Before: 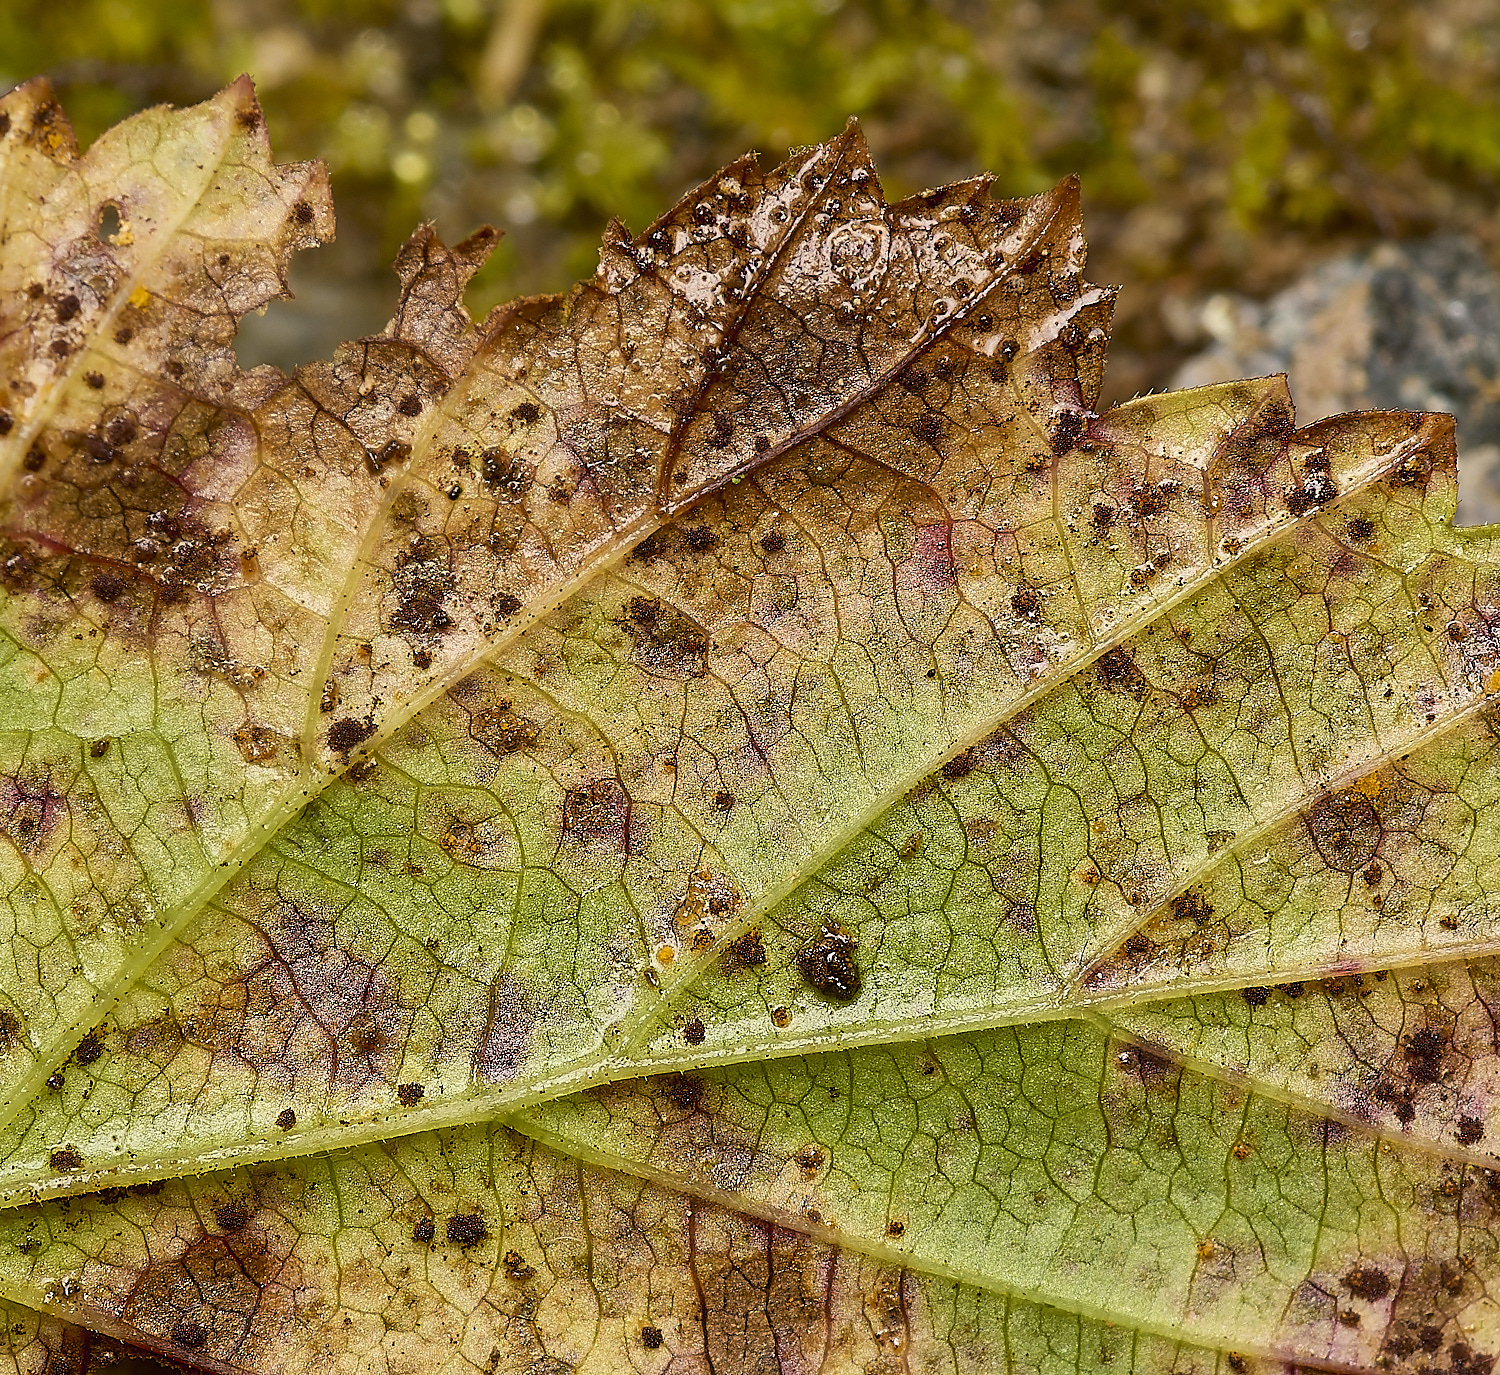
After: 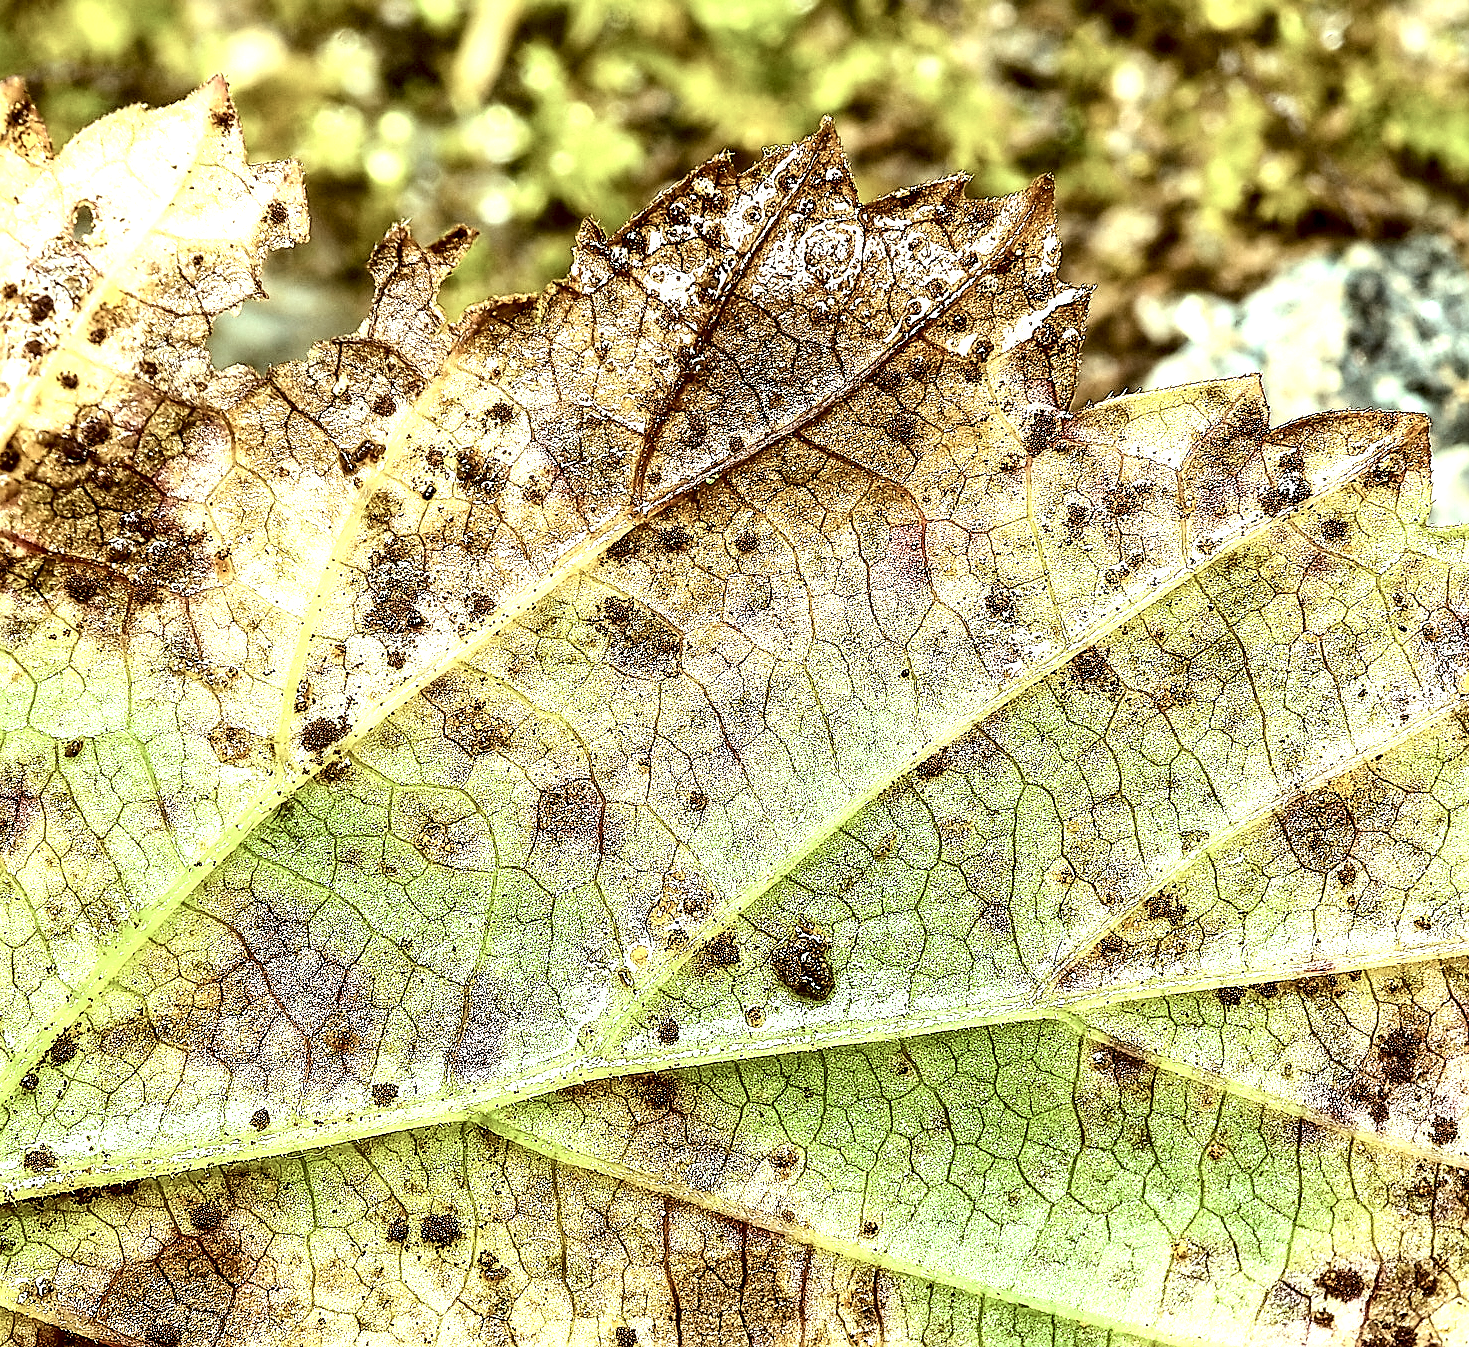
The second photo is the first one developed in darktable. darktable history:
exposure: black level correction 0, exposure 1.45 EV, compensate exposure bias true, compensate highlight preservation false
color balance rgb: shadows lift › chroma 7.23%, shadows lift › hue 246.48°, highlights gain › chroma 5.38%, highlights gain › hue 196.93°, white fulcrum 1 EV
sharpen: on, module defaults
crop: left 1.743%, right 0.268%, bottom 2.011%
color balance: lift [1.001, 1.007, 1, 0.993], gamma [1.023, 1.026, 1.01, 0.974], gain [0.964, 1.059, 1.073, 0.927]
local contrast: highlights 80%, shadows 57%, detail 175%, midtone range 0.602
contrast brightness saturation: contrast 0.25, saturation -0.31
